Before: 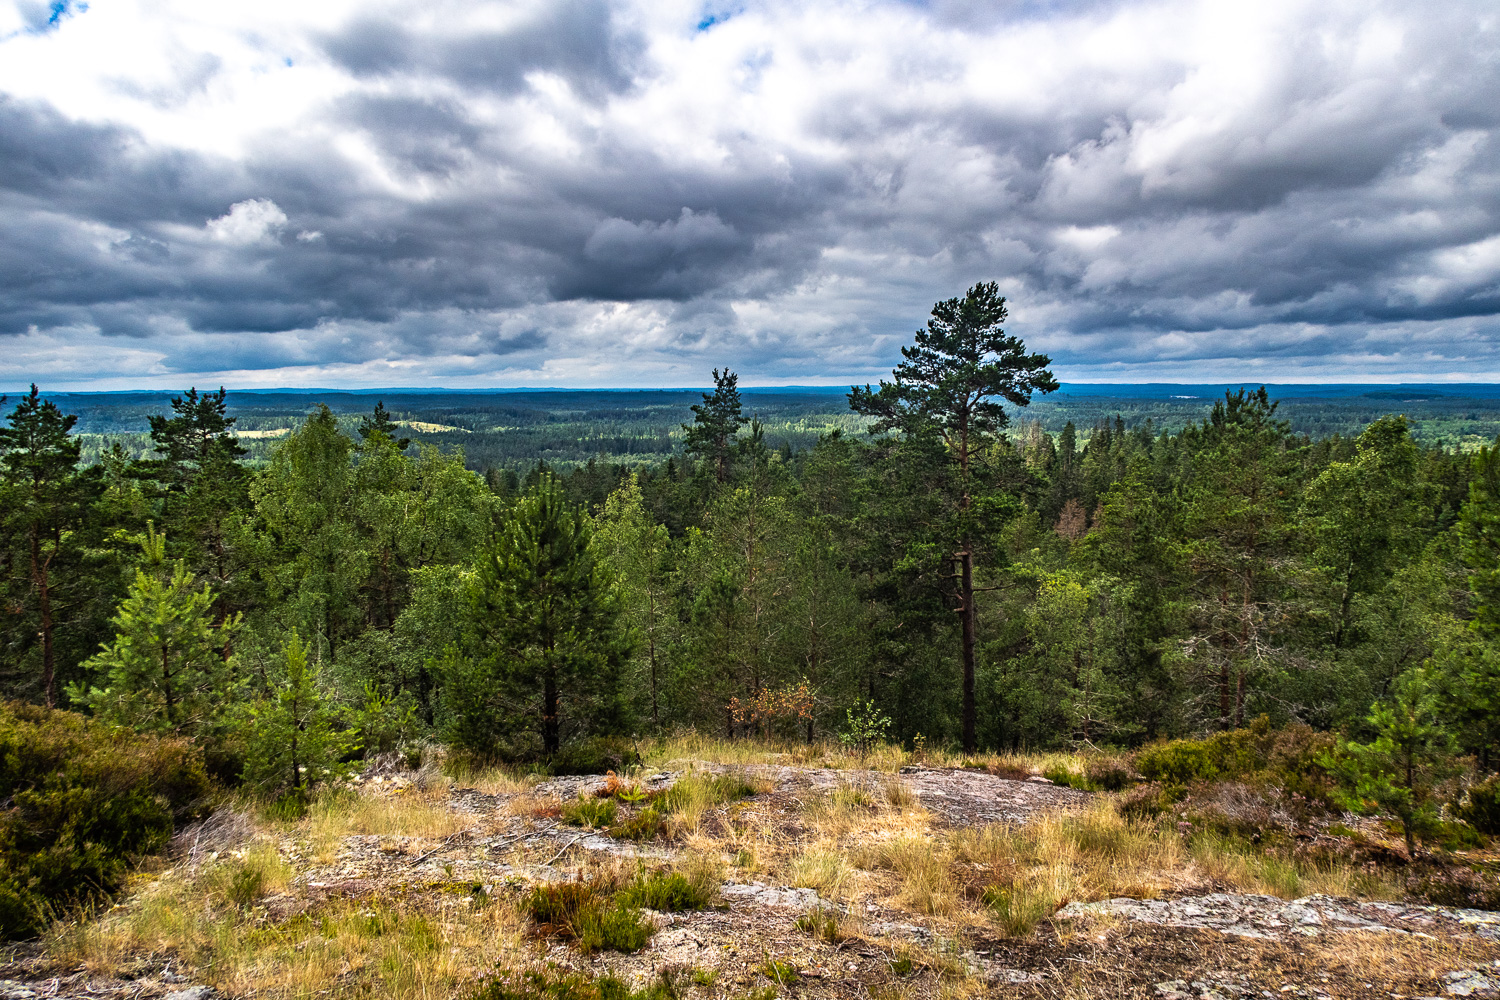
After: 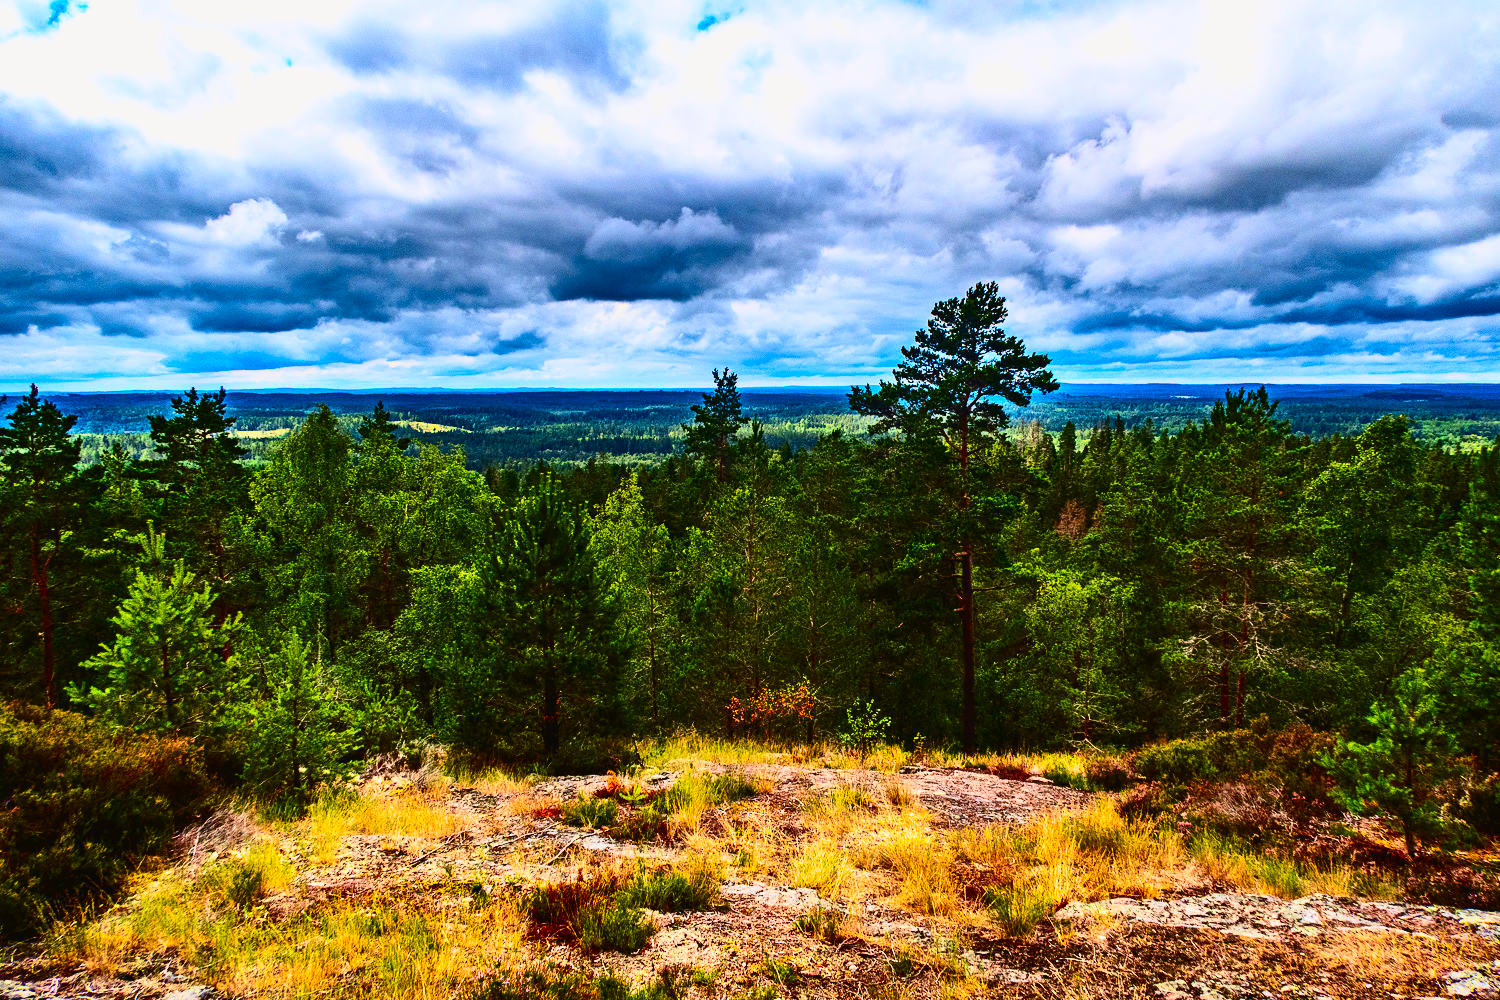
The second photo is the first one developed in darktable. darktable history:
contrast brightness saturation: contrast 0.263, brightness 0.014, saturation 0.883
tone curve: curves: ch0 [(0, 0.021) (0.049, 0.044) (0.158, 0.113) (0.351, 0.331) (0.485, 0.505) (0.656, 0.696) (0.868, 0.887) (1, 0.969)]; ch1 [(0, 0) (0.322, 0.328) (0.434, 0.438) (0.473, 0.477) (0.502, 0.503) (0.522, 0.526) (0.564, 0.591) (0.602, 0.632) (0.677, 0.701) (0.859, 0.885) (1, 1)]; ch2 [(0, 0) (0.33, 0.301) (0.452, 0.434) (0.502, 0.505) (0.535, 0.554) (0.565, 0.598) (0.618, 0.629) (1, 1)], color space Lab, independent channels, preserve colors none
